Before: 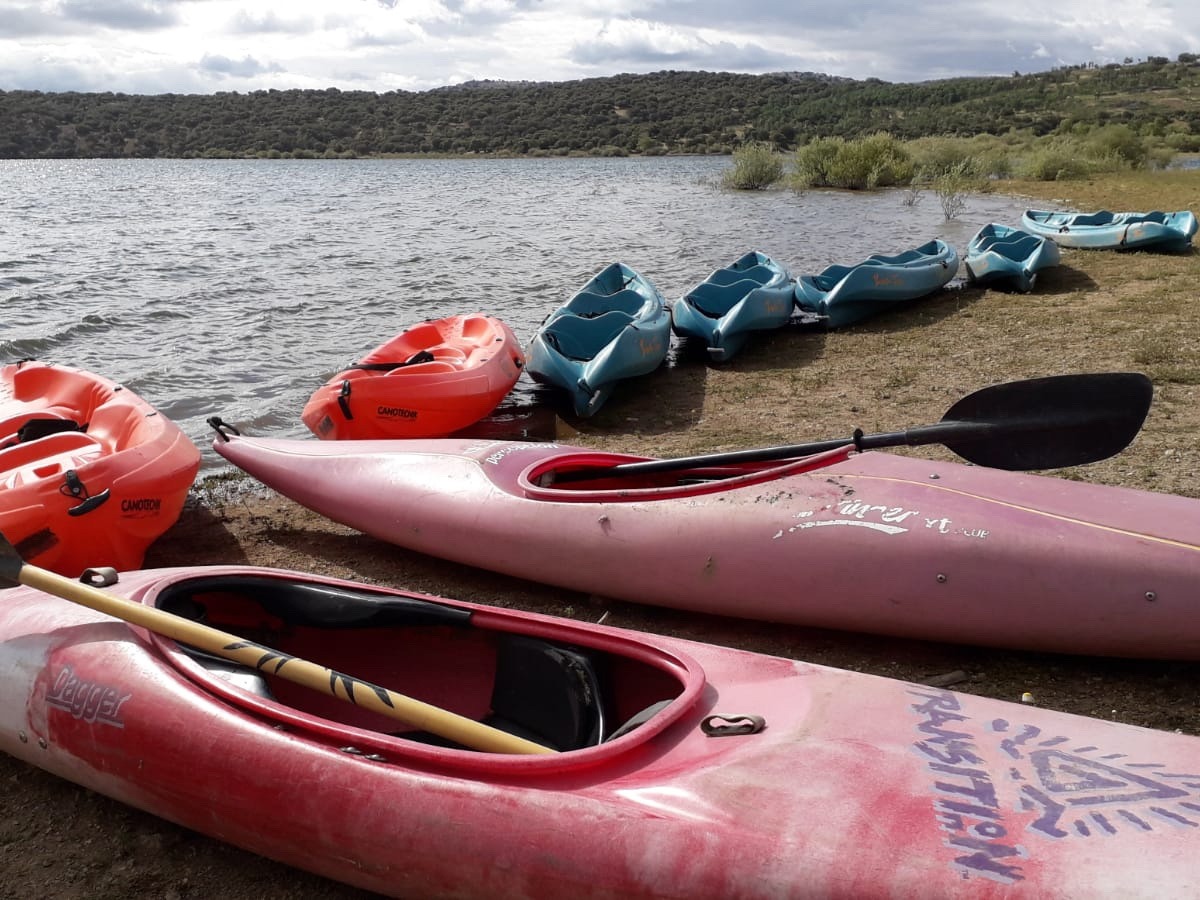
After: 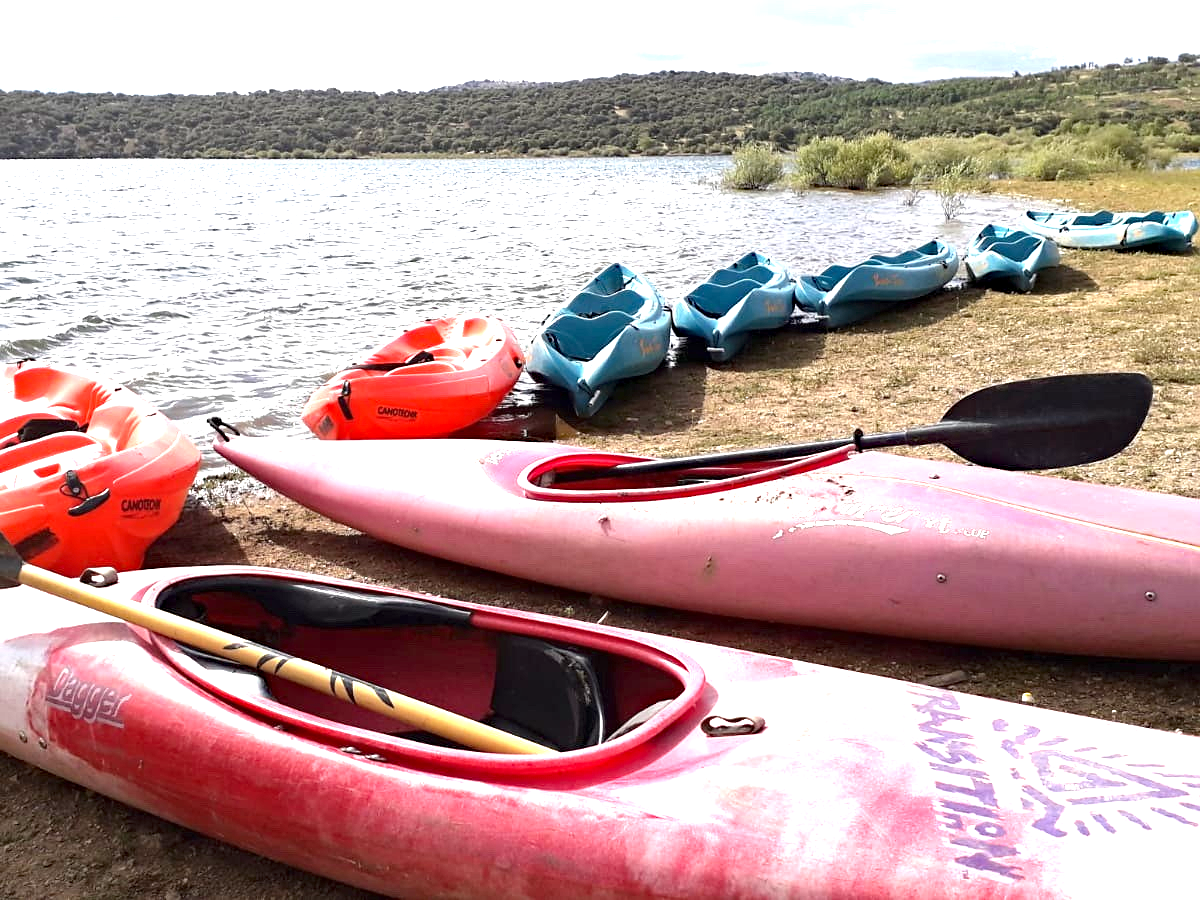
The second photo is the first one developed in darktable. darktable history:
sharpen: amount 0.2
exposure: black level correction 0, exposure 1.55 EV, compensate exposure bias true, compensate highlight preservation false
haze removal: compatibility mode true, adaptive false
